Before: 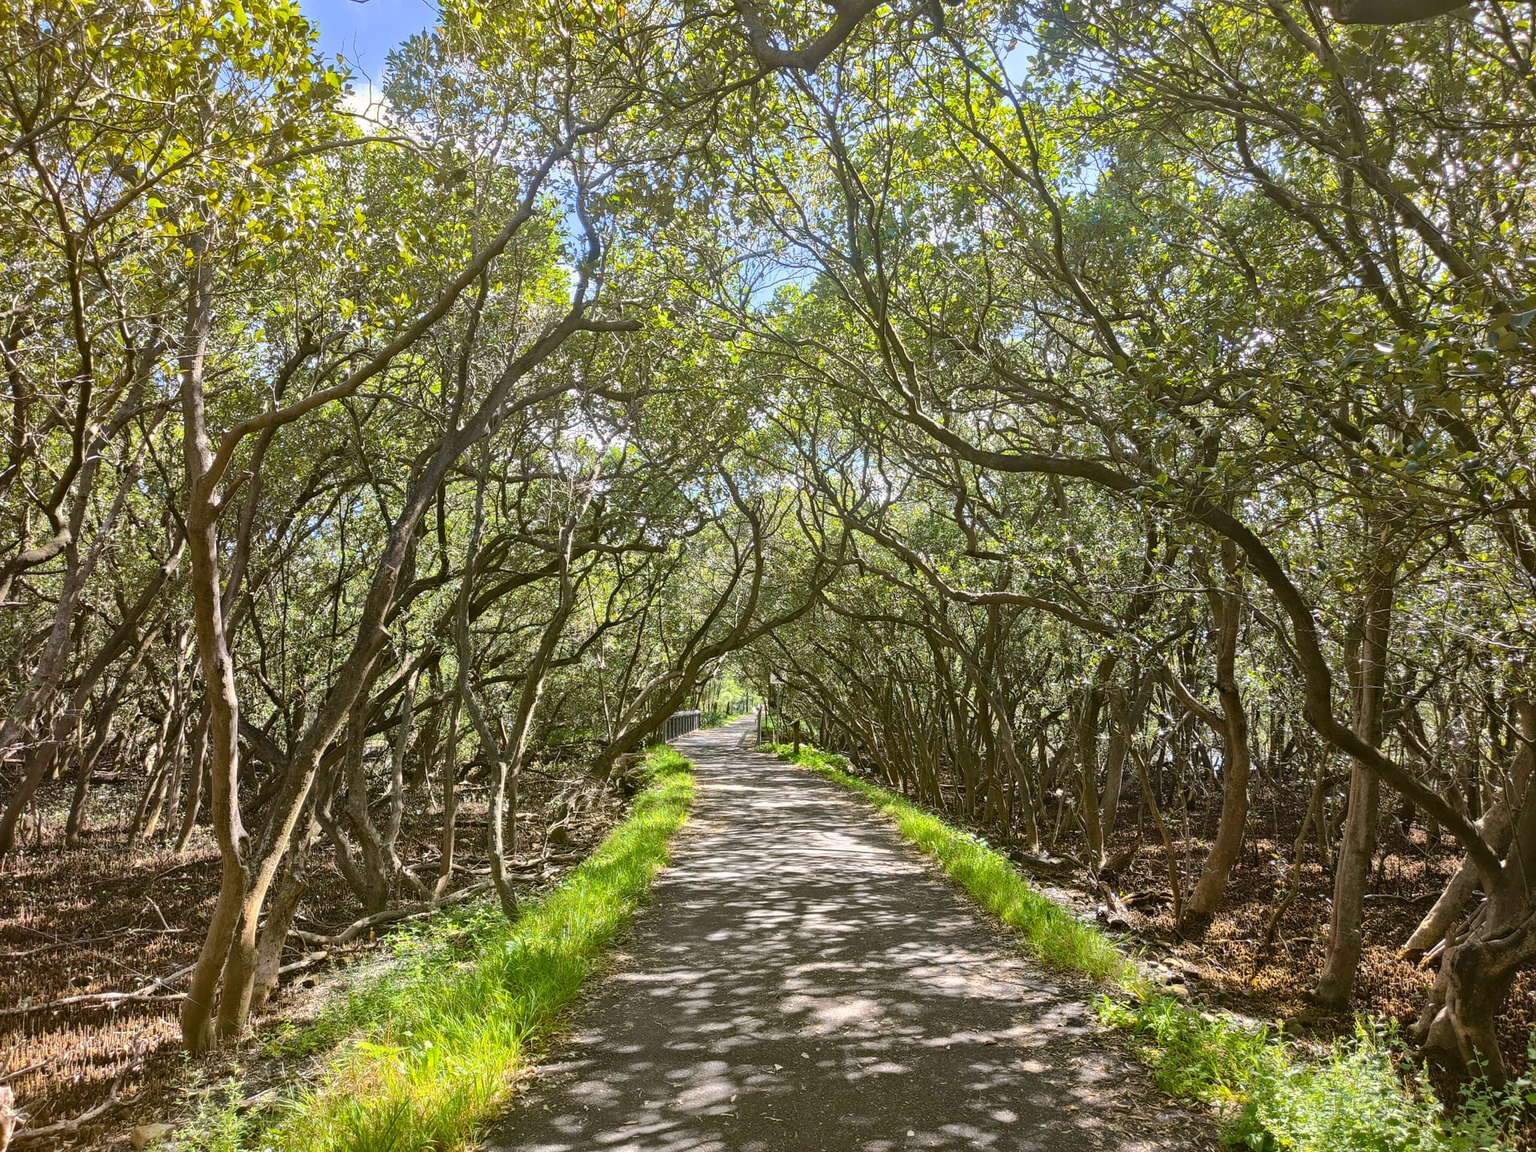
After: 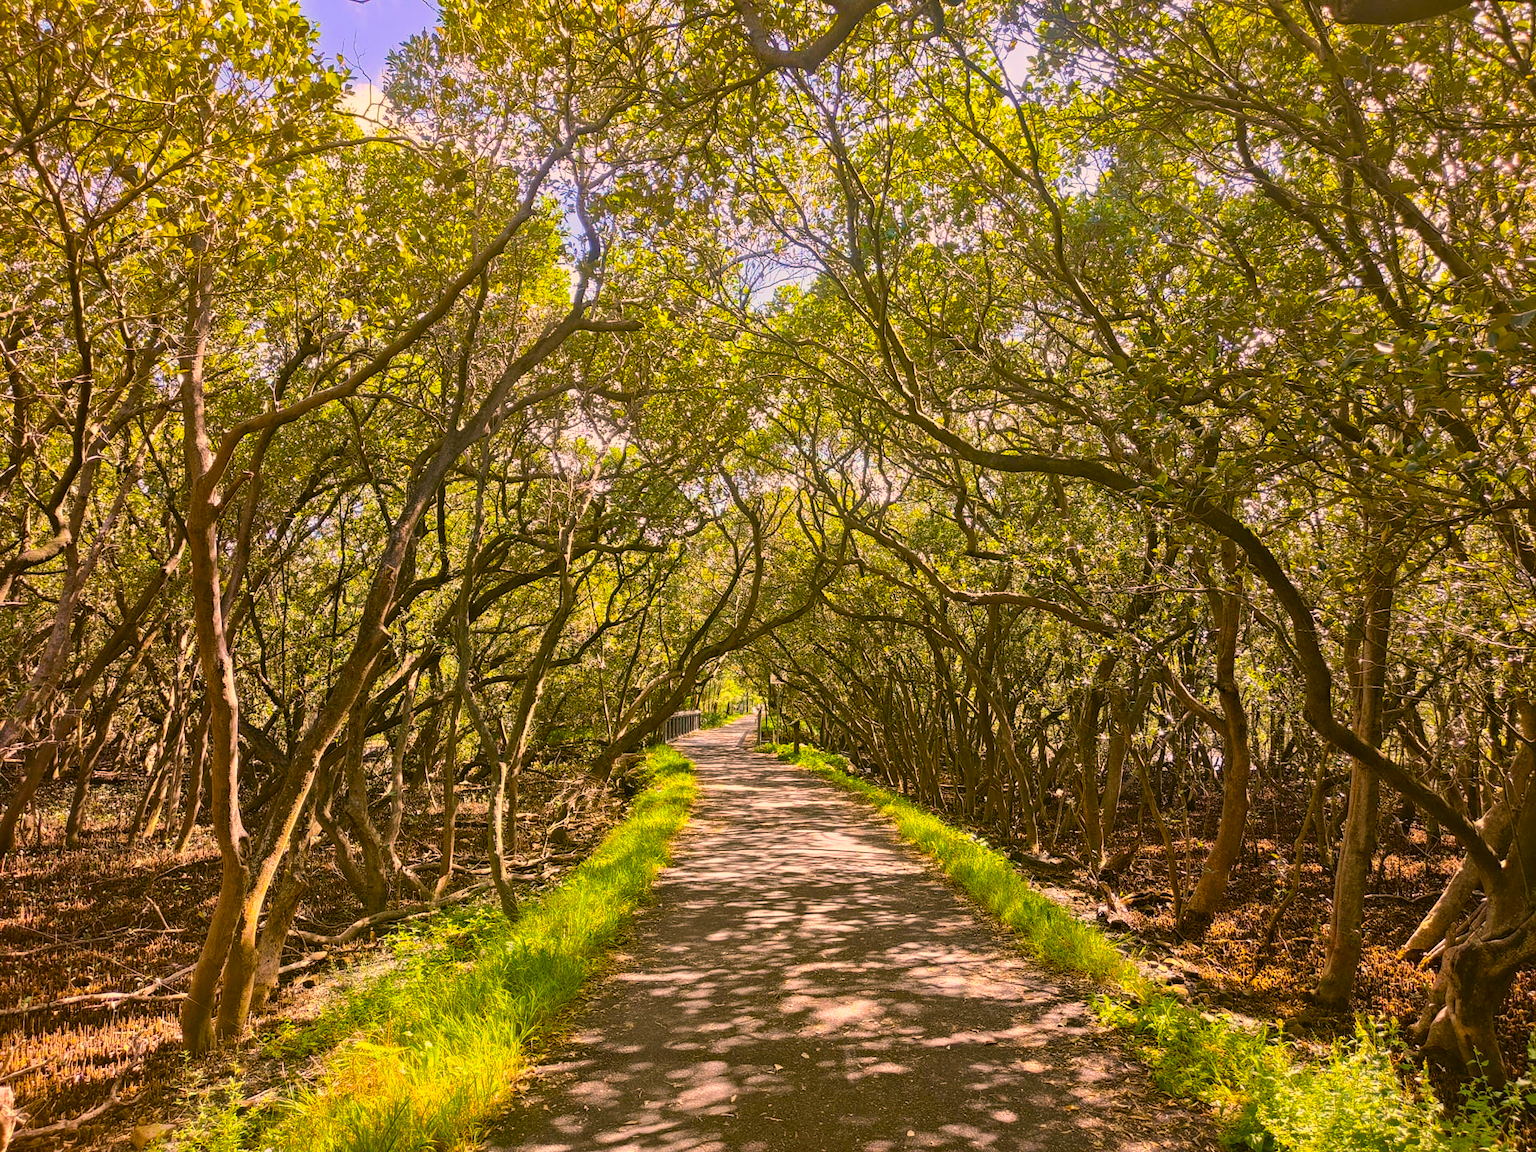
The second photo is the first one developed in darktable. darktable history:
color balance rgb: linear chroma grading › global chroma 15%, perceptual saturation grading › global saturation 30%
color correction: highlights a* 21.88, highlights b* 22.25
